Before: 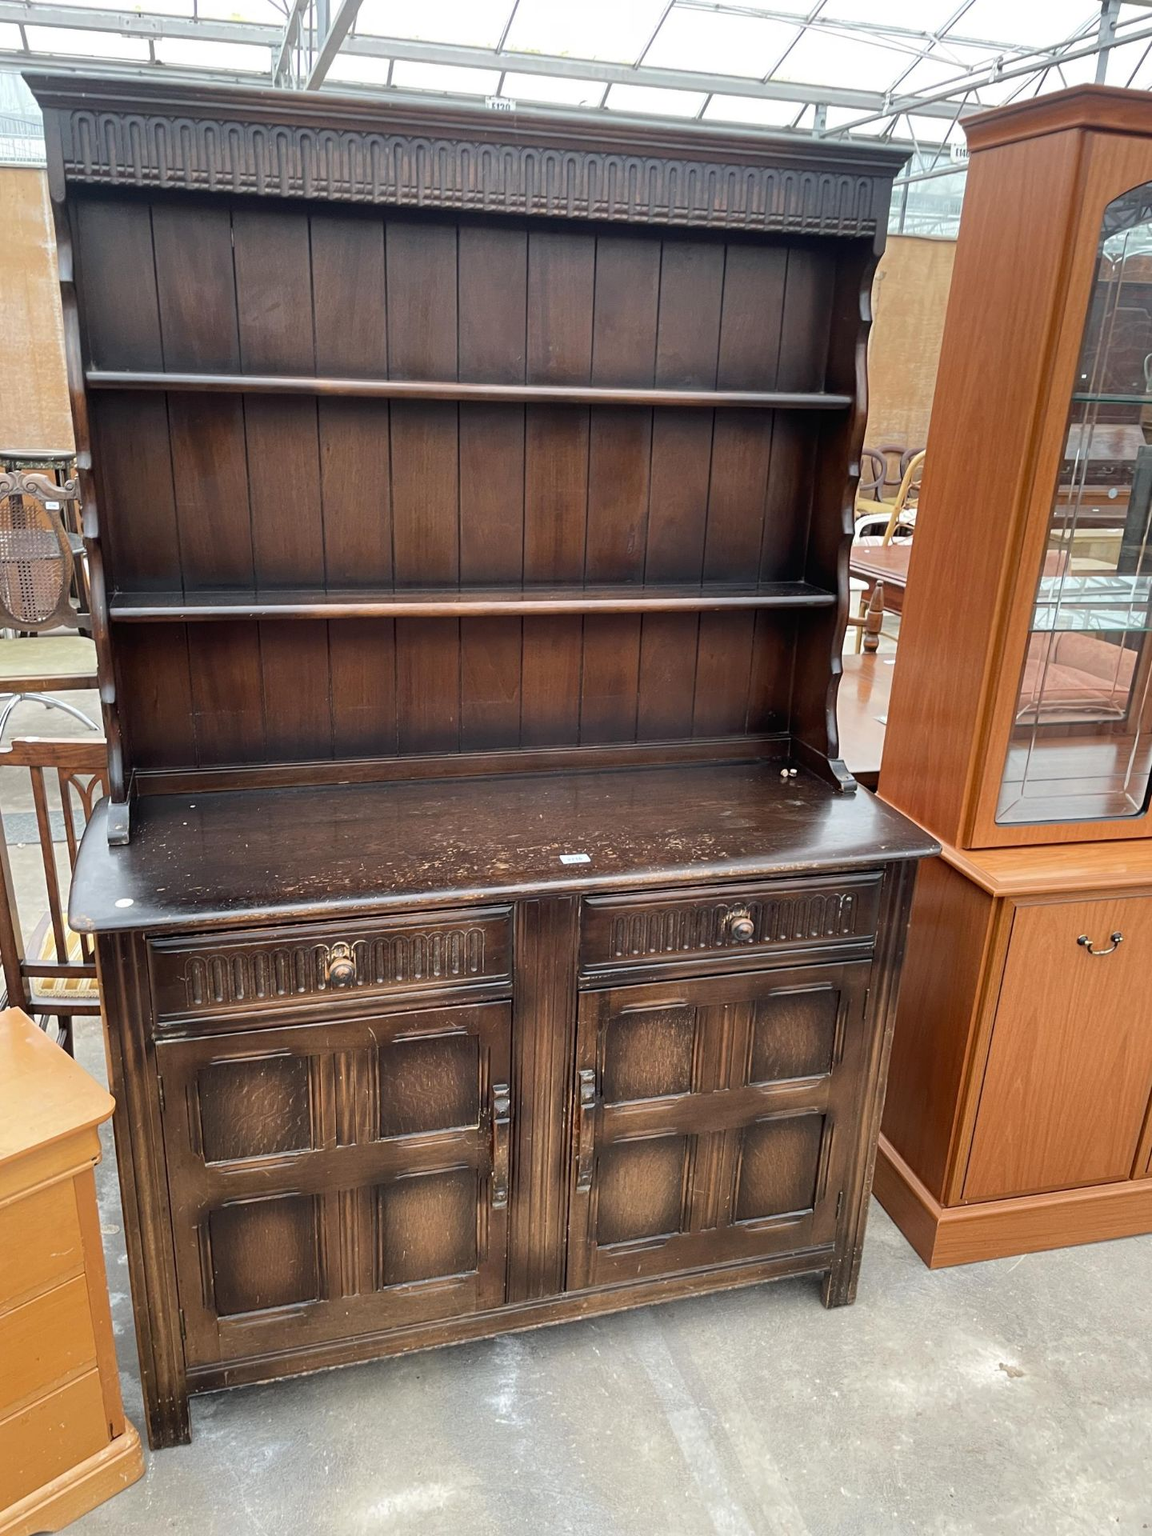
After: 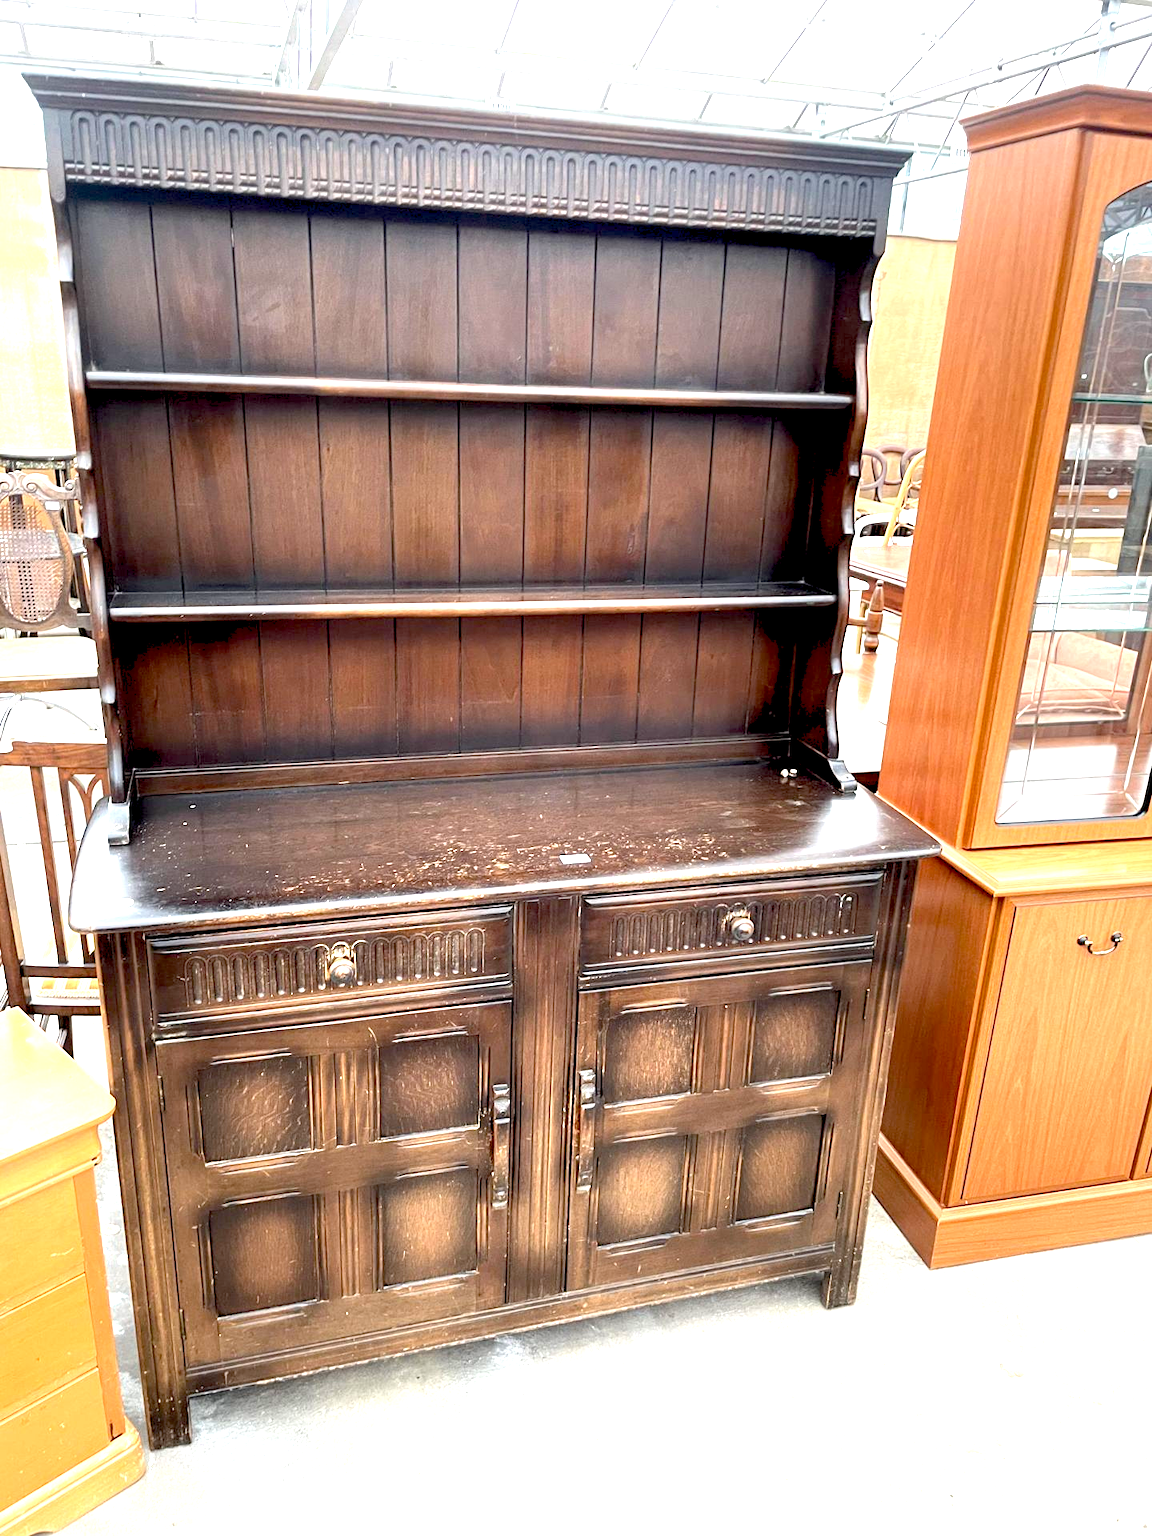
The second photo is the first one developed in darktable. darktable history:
levels: mode automatic, black 0.023%, white 99.97%, levels [0.062, 0.494, 0.925]
exposure: black level correction 0.009, exposure 1.425 EV, compensate highlight preservation false
